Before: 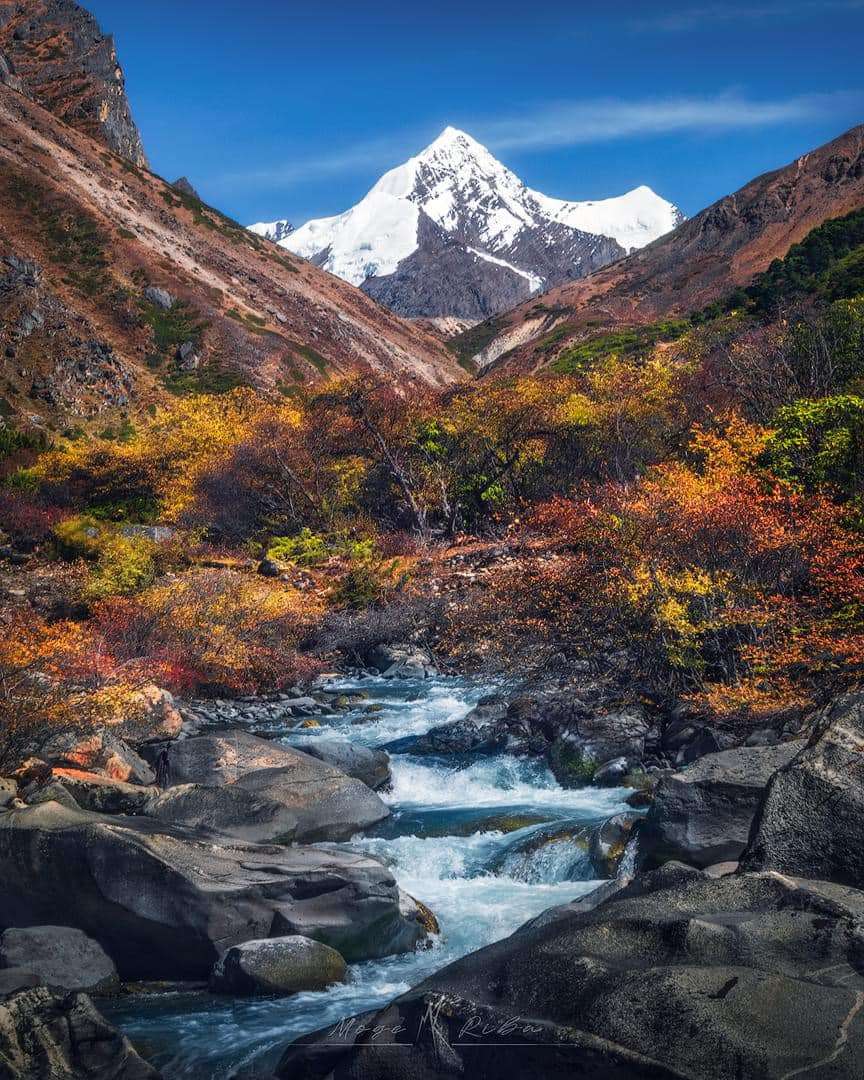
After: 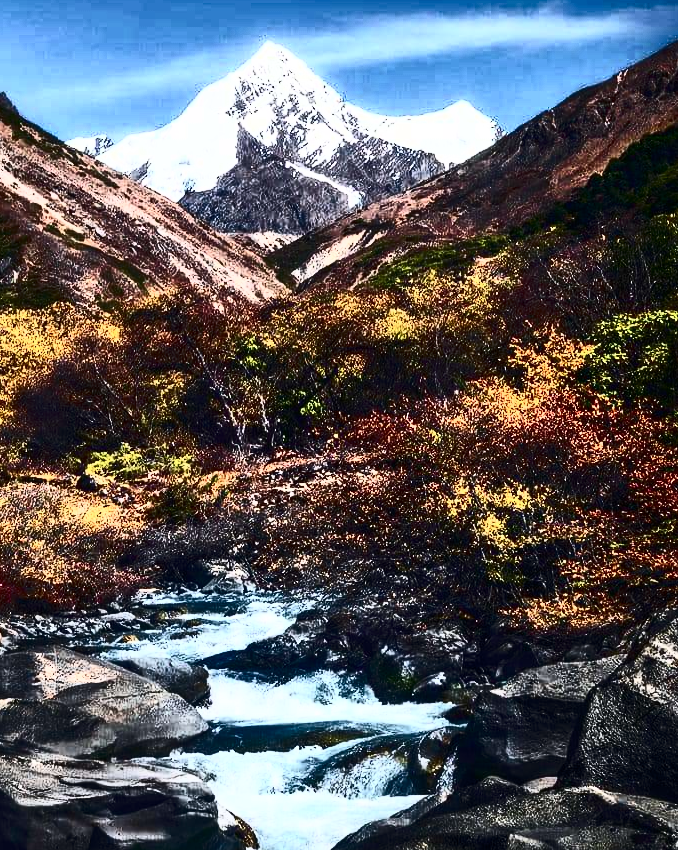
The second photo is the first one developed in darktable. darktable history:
crop and rotate: left 20.988%, top 7.884%, right 0.435%, bottom 13.4%
contrast brightness saturation: contrast 0.942, brightness 0.198
